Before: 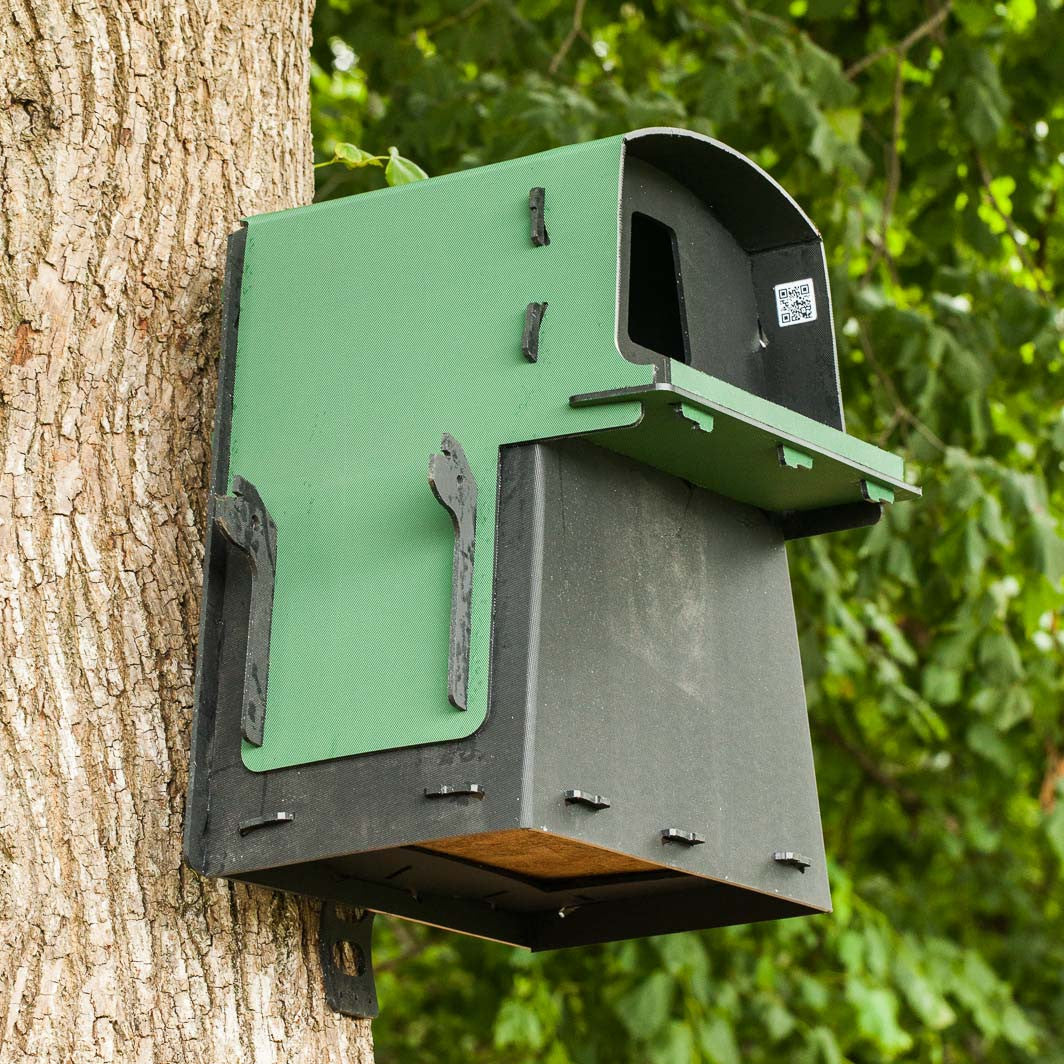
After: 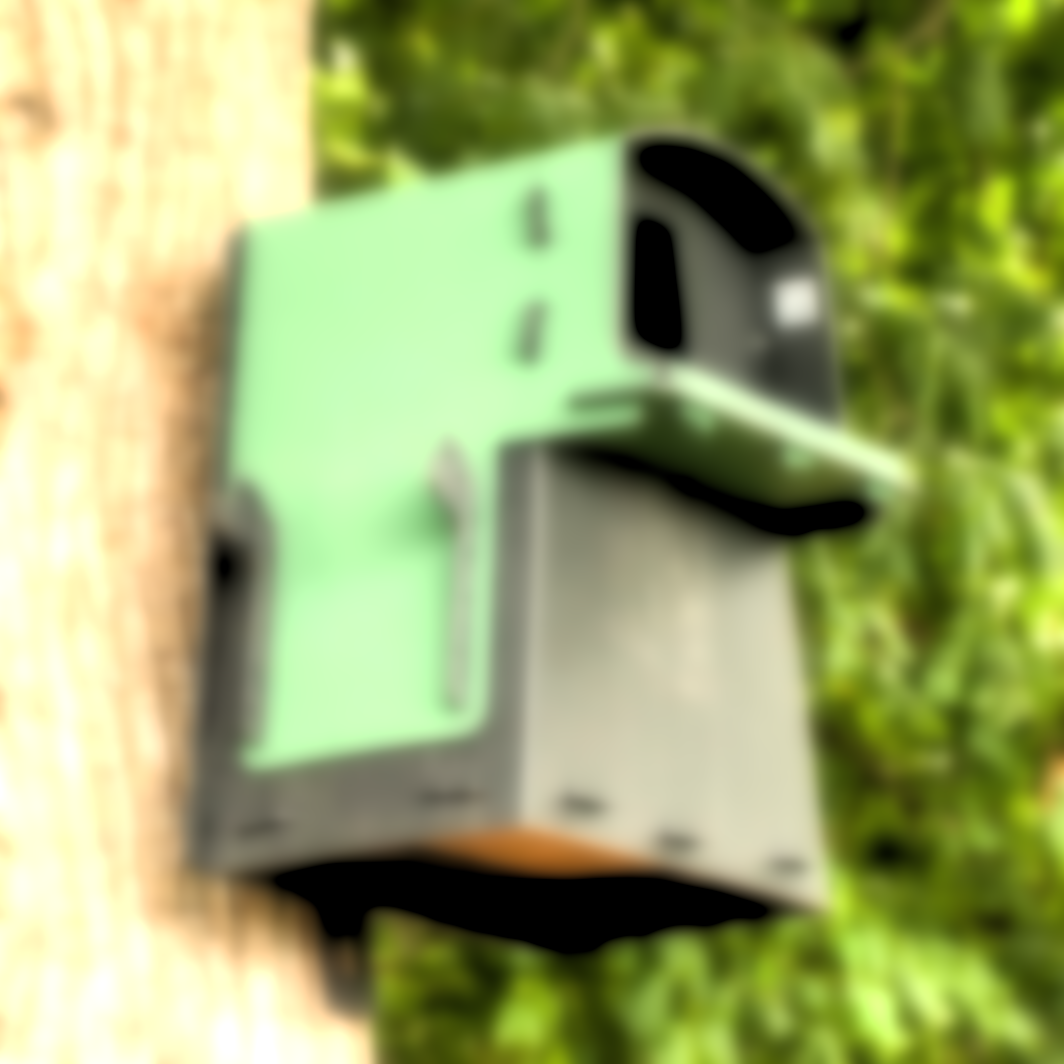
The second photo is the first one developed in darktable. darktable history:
rgb levels: levels [[0.034, 0.472, 0.904], [0, 0.5, 1], [0, 0.5, 1]]
exposure: black level correction 0, exposure 0.95 EV, compensate exposure bias true, compensate highlight preservation false
lowpass: on, module defaults
white balance: red 1.045, blue 0.932
